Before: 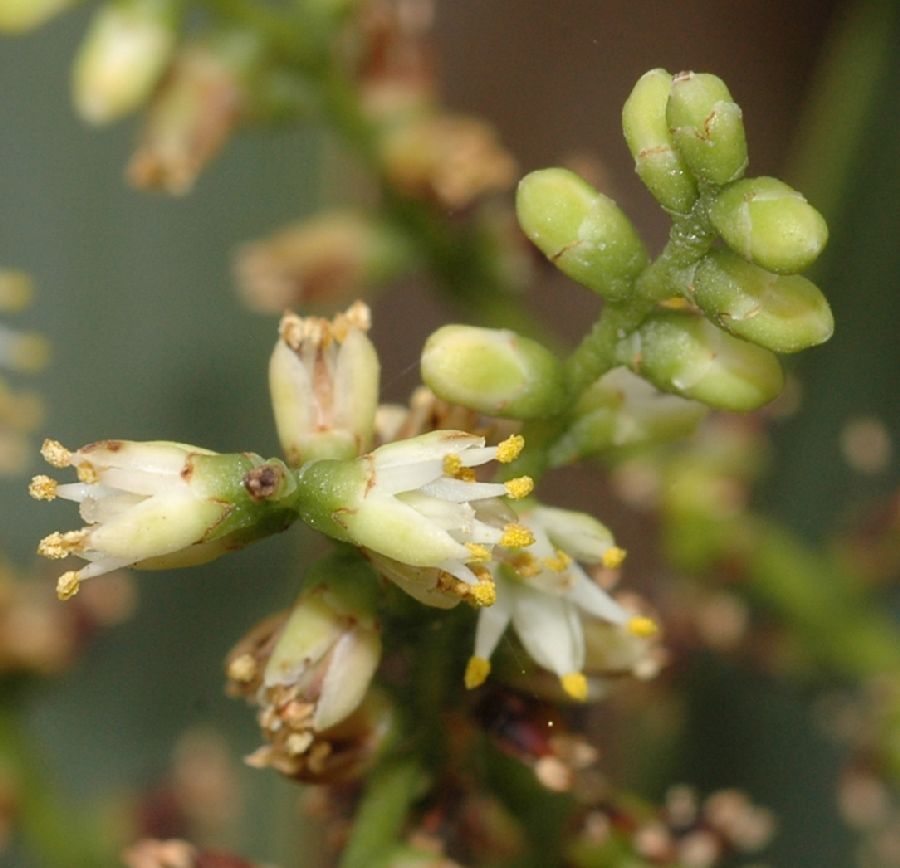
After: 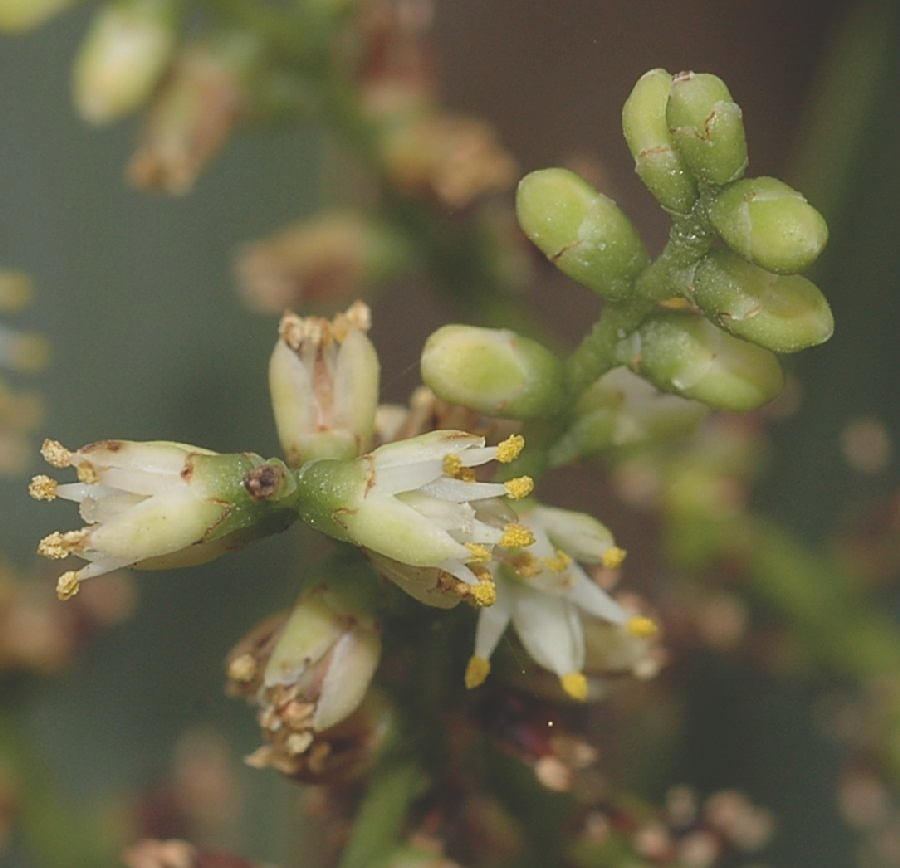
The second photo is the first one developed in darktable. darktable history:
exposure: black level correction -0.036, exposure -0.497 EV, compensate highlight preservation false
sharpen: on, module defaults
